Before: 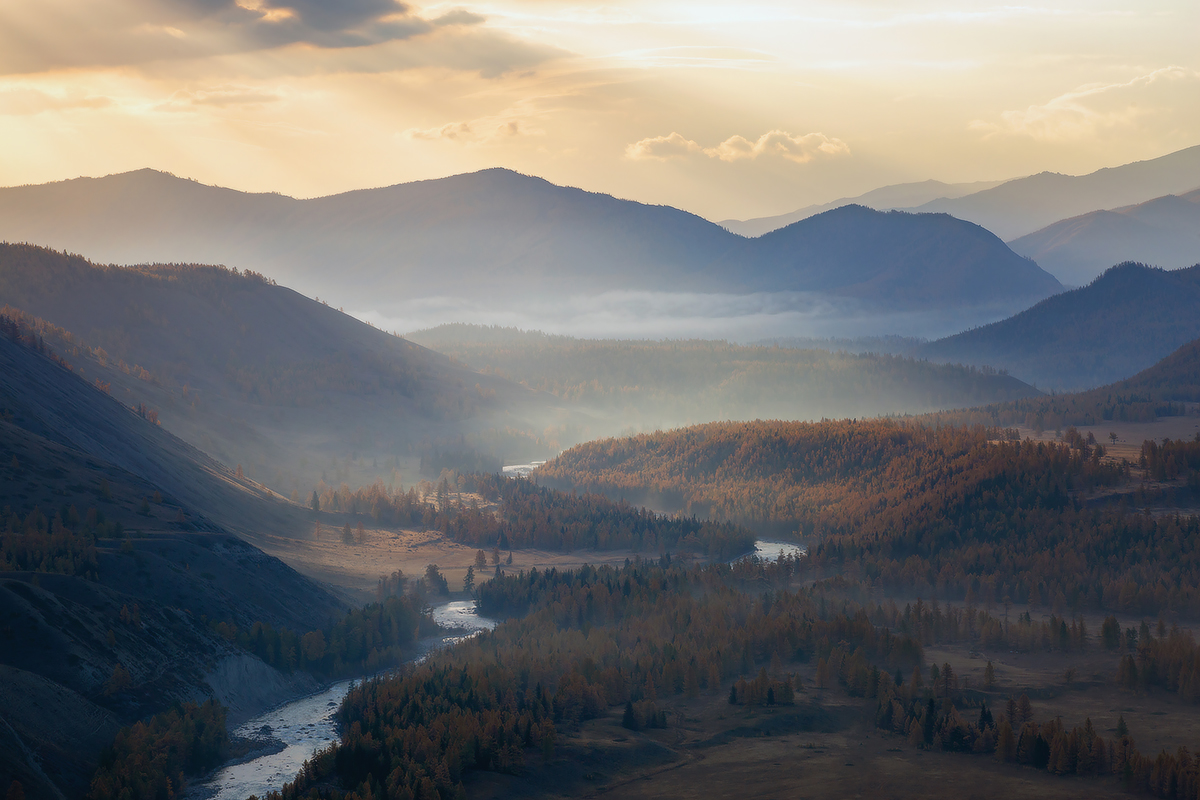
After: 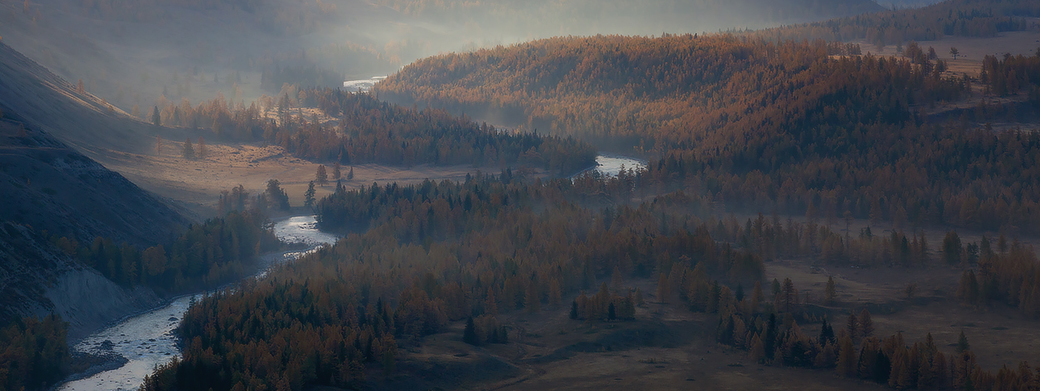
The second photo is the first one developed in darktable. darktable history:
crop and rotate: left 13.306%, top 48.129%, bottom 2.928%
white balance: emerald 1
